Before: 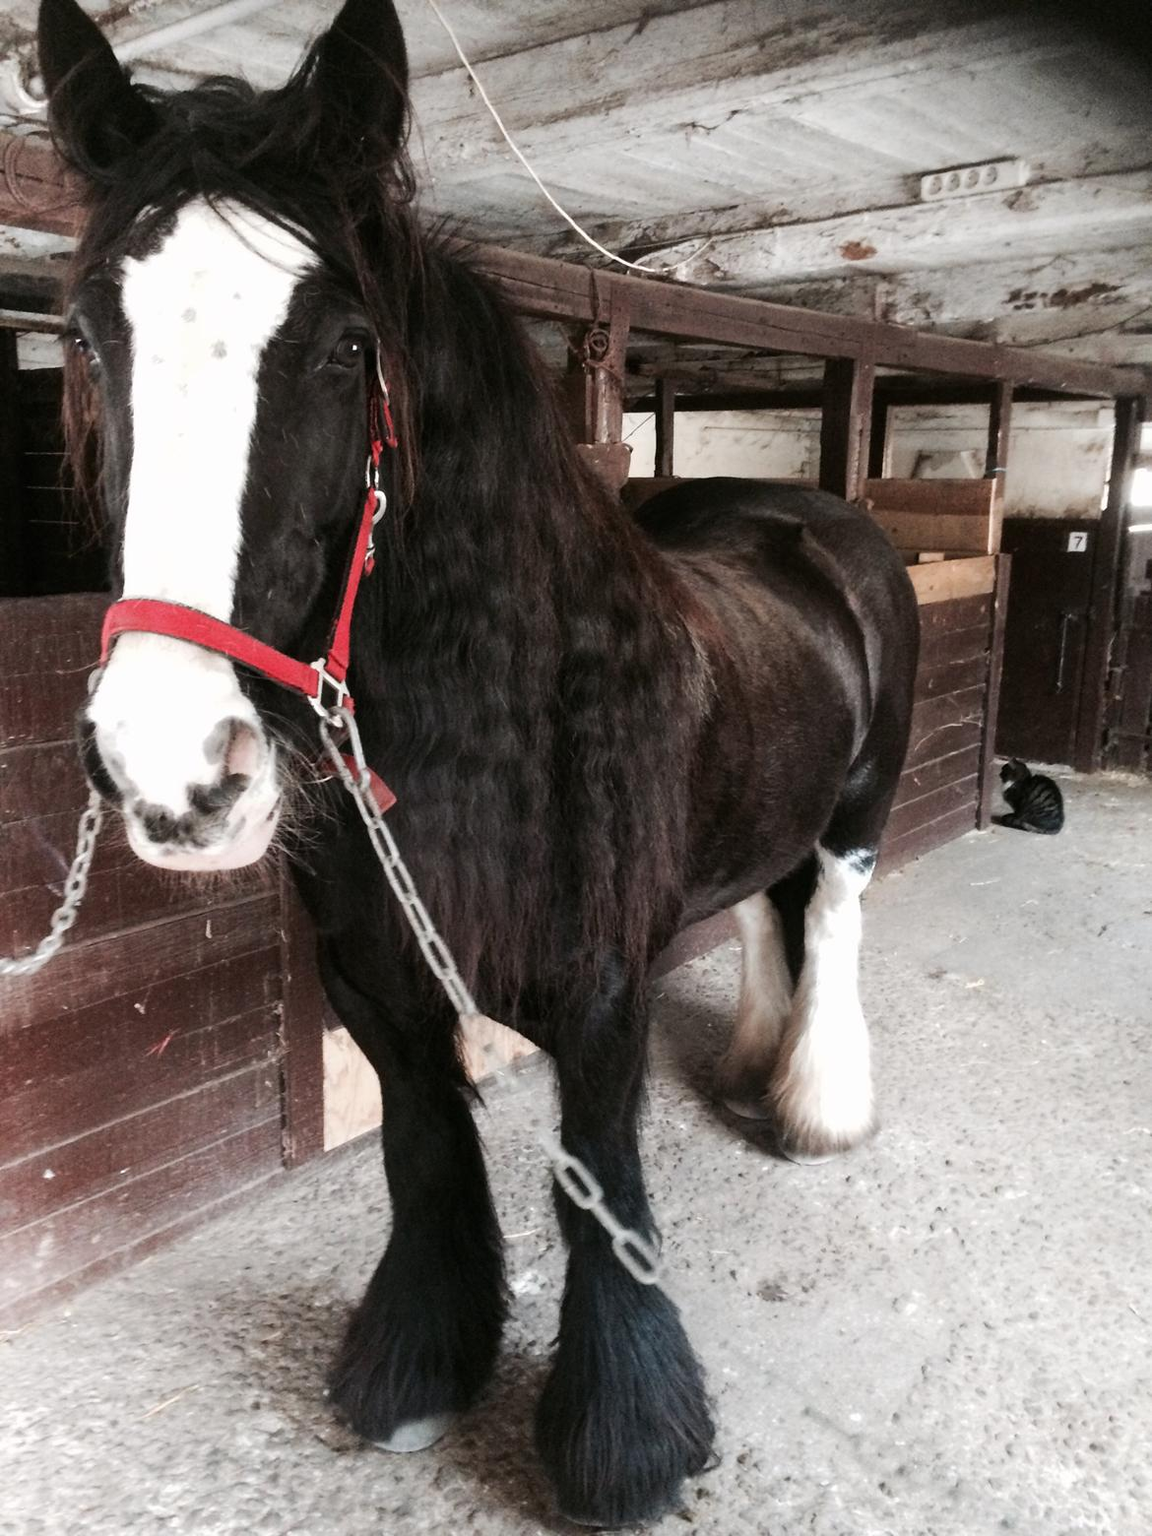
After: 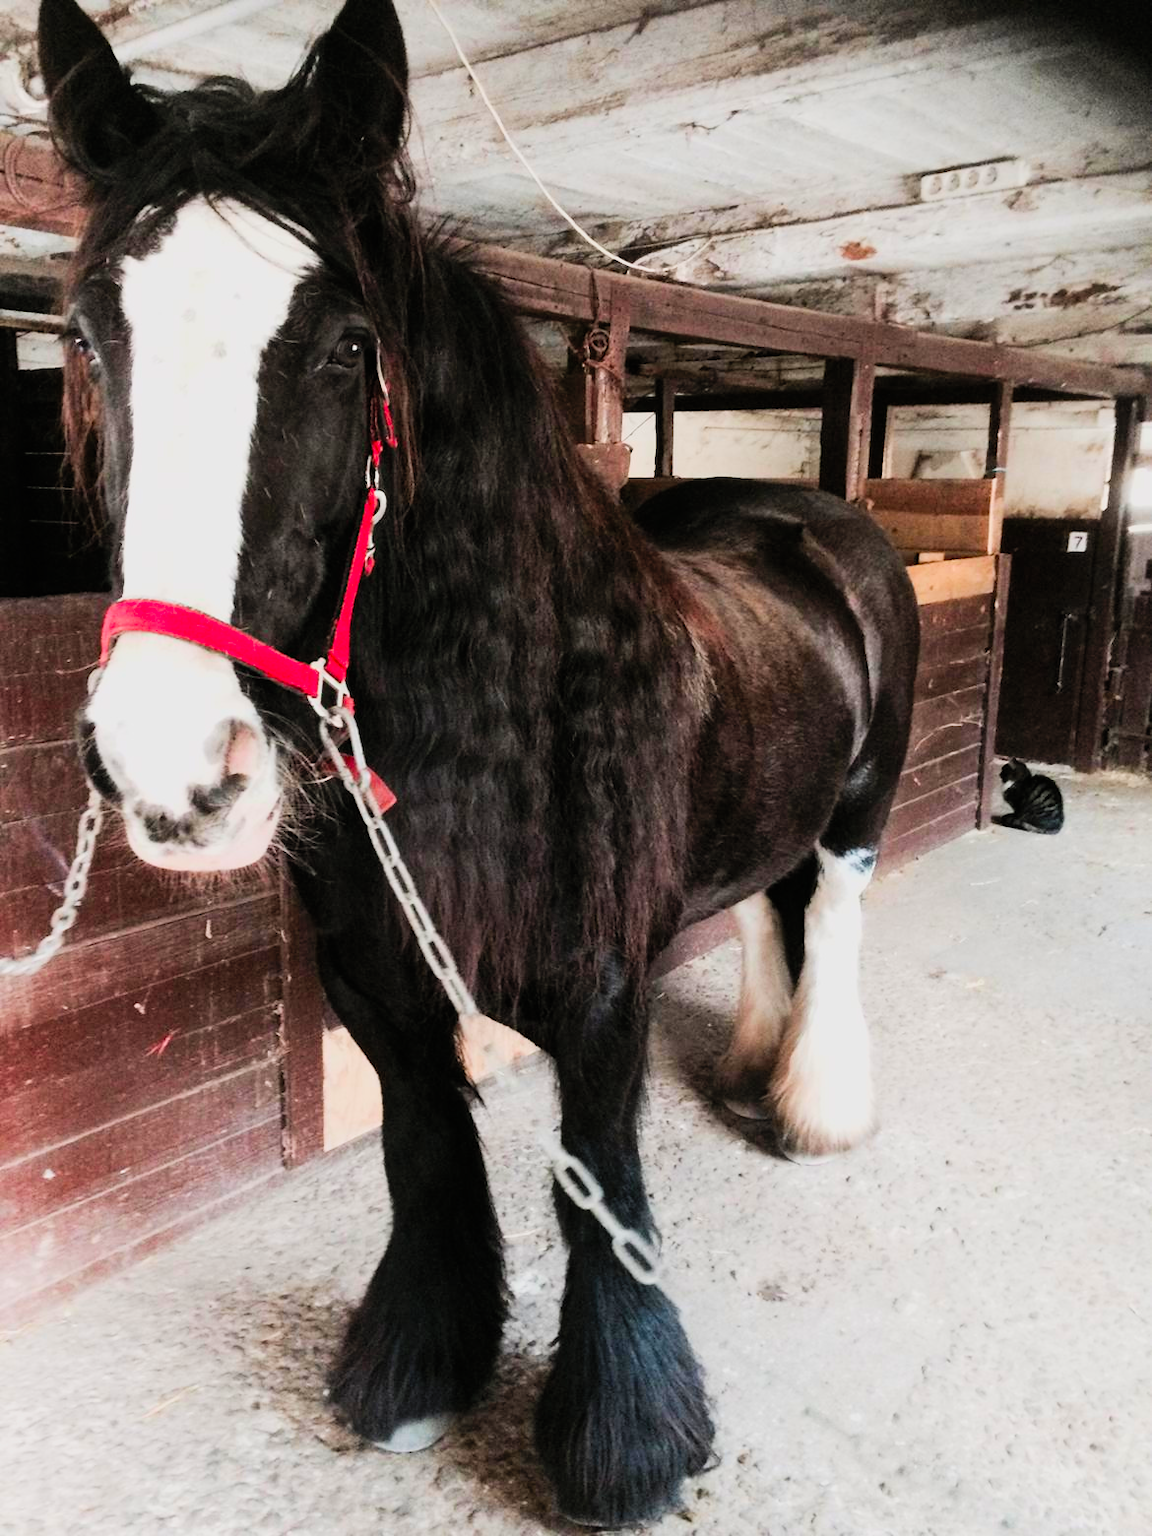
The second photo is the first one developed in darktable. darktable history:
filmic rgb: black relative exposure -7.65 EV, white relative exposure 4.56 EV, hardness 3.61
contrast brightness saturation: contrast 0.196, brightness 0.204, saturation 0.781
